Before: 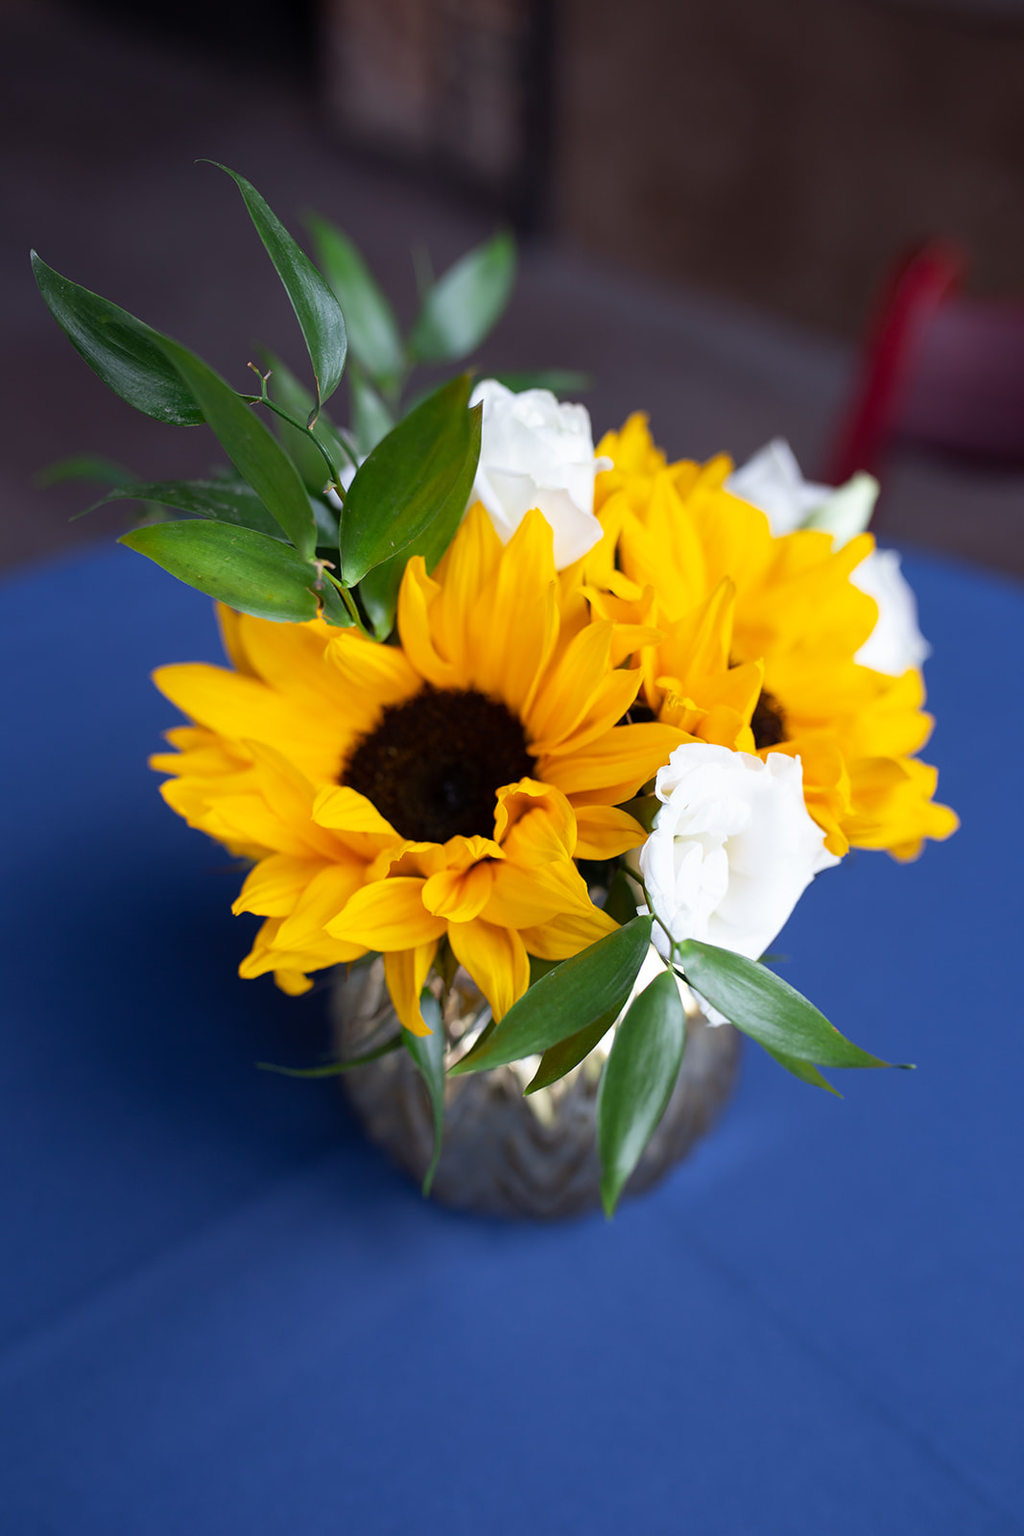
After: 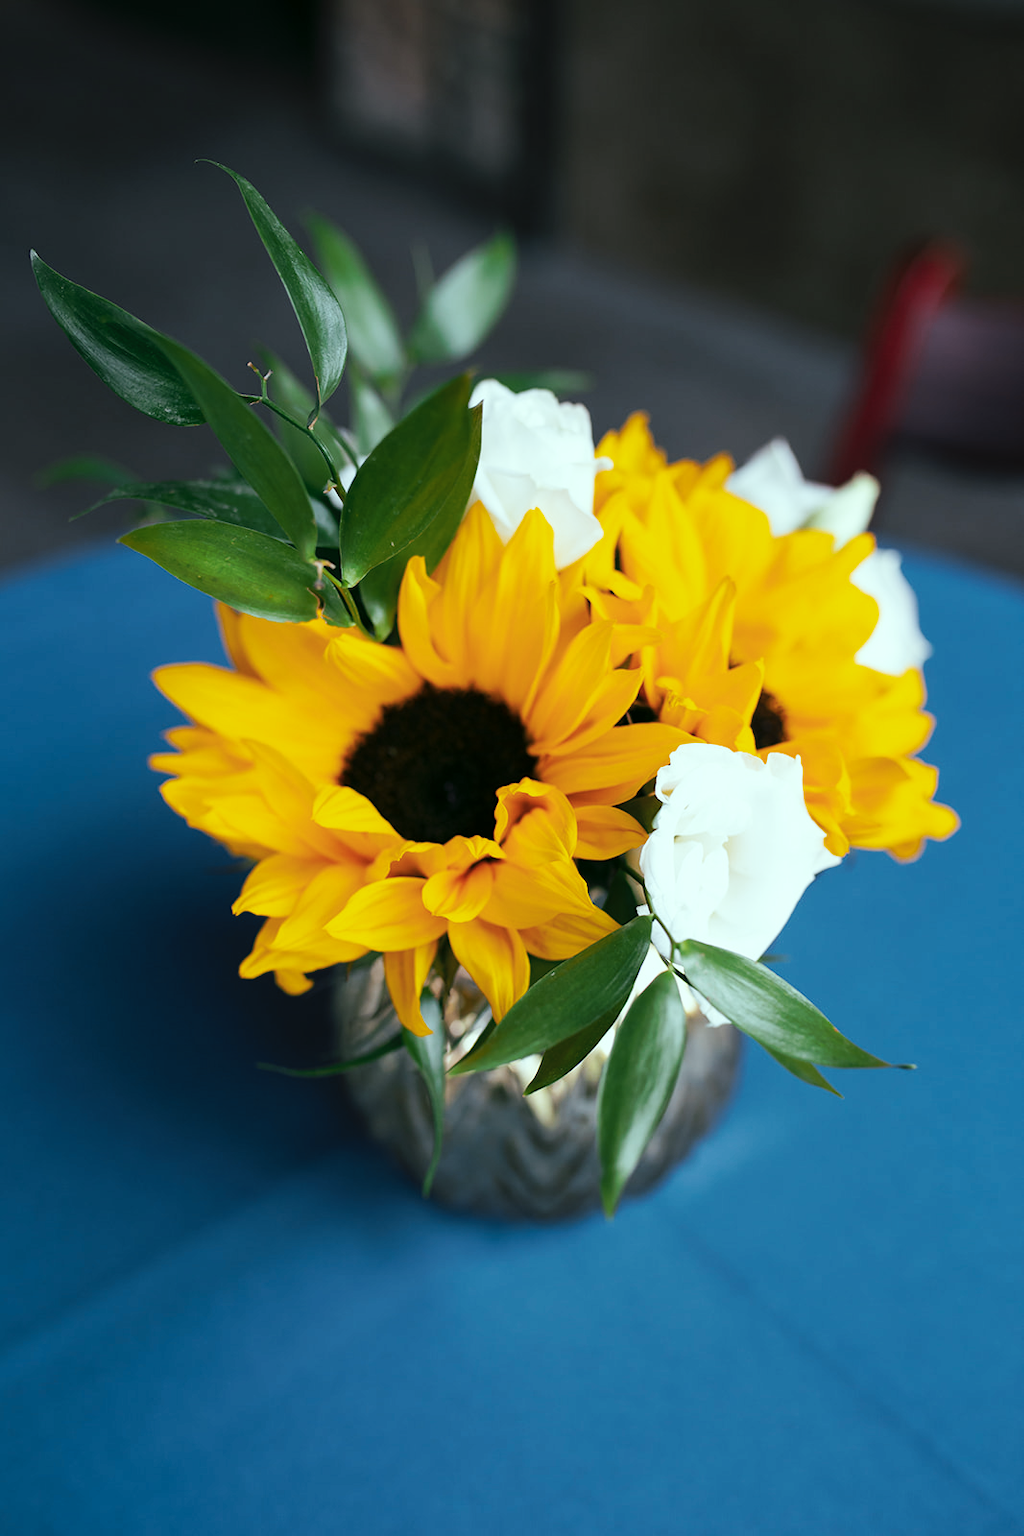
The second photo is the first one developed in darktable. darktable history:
tone curve: curves: ch0 [(0, 0) (0.003, 0.005) (0.011, 0.013) (0.025, 0.027) (0.044, 0.044) (0.069, 0.06) (0.1, 0.081) (0.136, 0.114) (0.177, 0.16) (0.224, 0.211) (0.277, 0.277) (0.335, 0.354) (0.399, 0.435) (0.468, 0.538) (0.543, 0.626) (0.623, 0.708) (0.709, 0.789) (0.801, 0.867) (0.898, 0.935) (1, 1)], preserve colors none
color look up table: target L [93.99, 89.76, 87.14, 89.42, 63.07, 65.21, 65.9, 52.37, 49.99, 41.54, 45.46, 34.59, 25.97, 10.94, 200.47, 95.21, 74.57, 81.28, 63.68, 55.73, 60.73, 59.74, 45.67, 44.67, 42.25, 35.49, 14.82, 89.21, 82.59, 81.43, 72.99, 78.55, 74.8, 57.63, 51.93, 65.58, 55.29, 50.66, 34.08, 38.61, 30.88, 11.97, 12.05, 1.57, 91.55, 88.26, 68.82, 51.76, 36.99], target a [-28.44, -34.67, -41.27, -50.47, -57.59, -57.64, -38.59, -7.956, -12.65, -33.34, -32.41, -7.784, -25.78, -14.8, 0, -10.8, 2.22, 8.79, 35.7, 11.9, 24.25, 8.963, 59.43, 54.52, 8.282, 41.69, 21.04, -0.346, -11.35, 16.15, 28.24, 3.341, 18.07, 18.44, 4.269, -12.63, 41.73, -18.22, -4.106, 13.67, 19.05, 3.217, 7.815, -1.013, -40.03, -23.42, -42.53, -30.5, -16.87], target b [89.41, 32.27, 62.82, 14.3, 55.66, 32.87, 10.59, 47.89, 27.5, 34.96, 15.66, 34.65, 21.27, 13.72, 0, 1.911, 56.37, 6.862, 17.61, 52.19, 33.77, 5.387, 10.66, 43.03, 19.97, 20.9, 21.47, -12.43, -19.76, -21.11, -8.401, -27.5, -30.78, -9.5, -25.4, -42.98, -33.92, -30.03, 0.504, -55.71, -16.29, -9.67, -28.77, -2.464, -6.539, -13.2, -20.04, -2.277, -11.86], num patches 49
